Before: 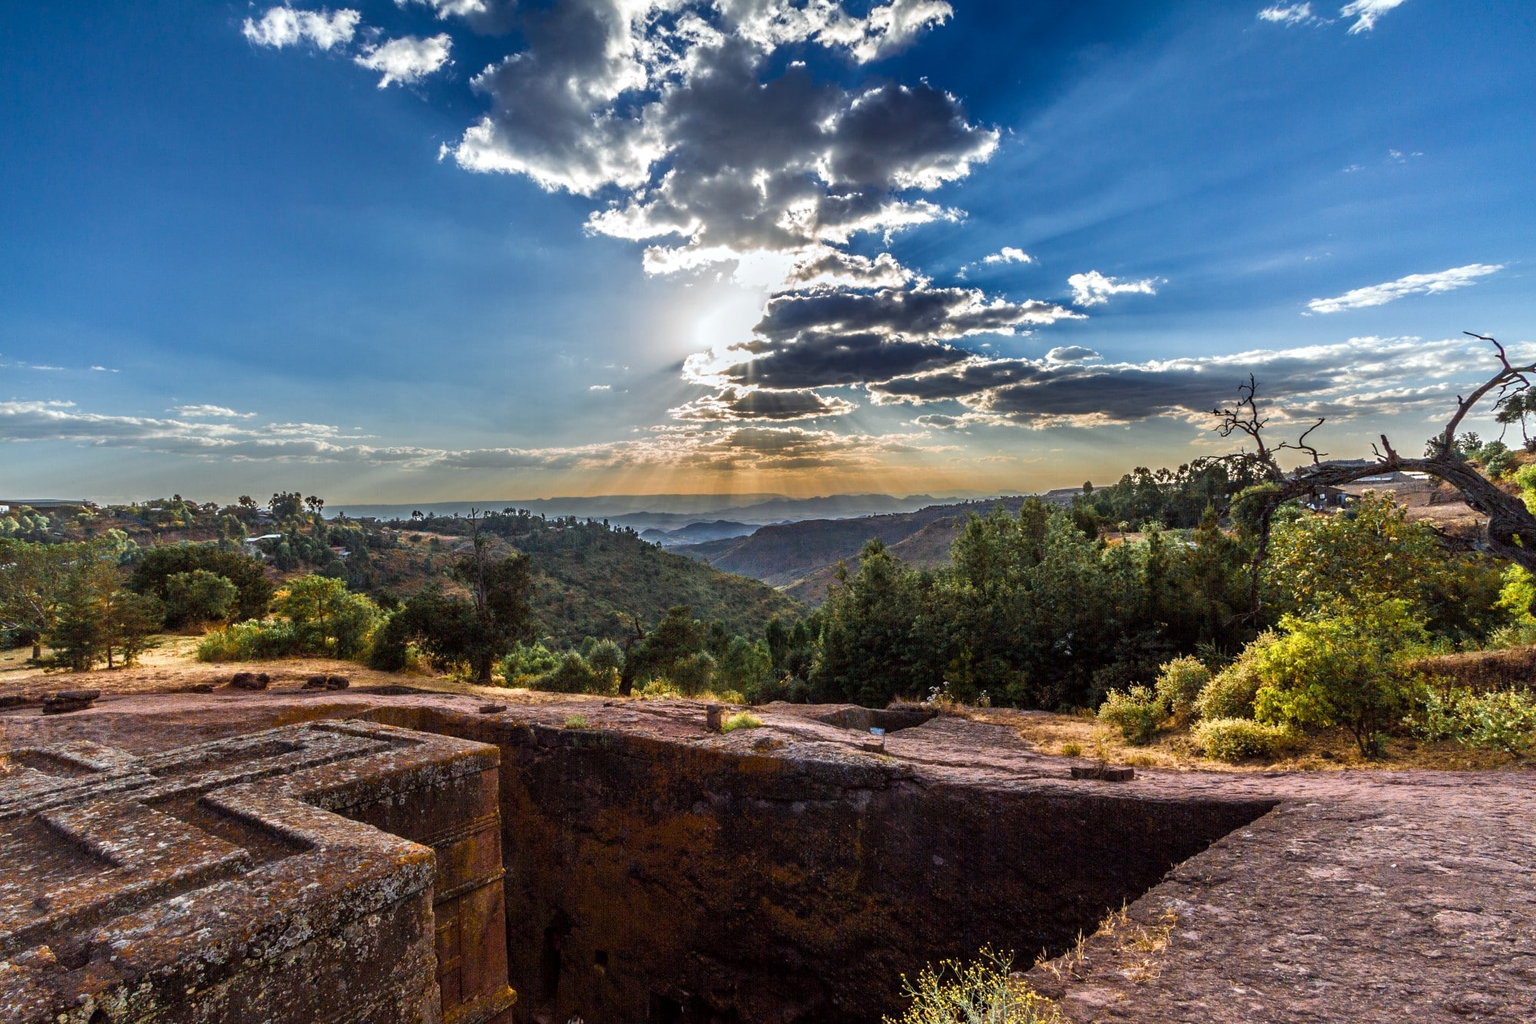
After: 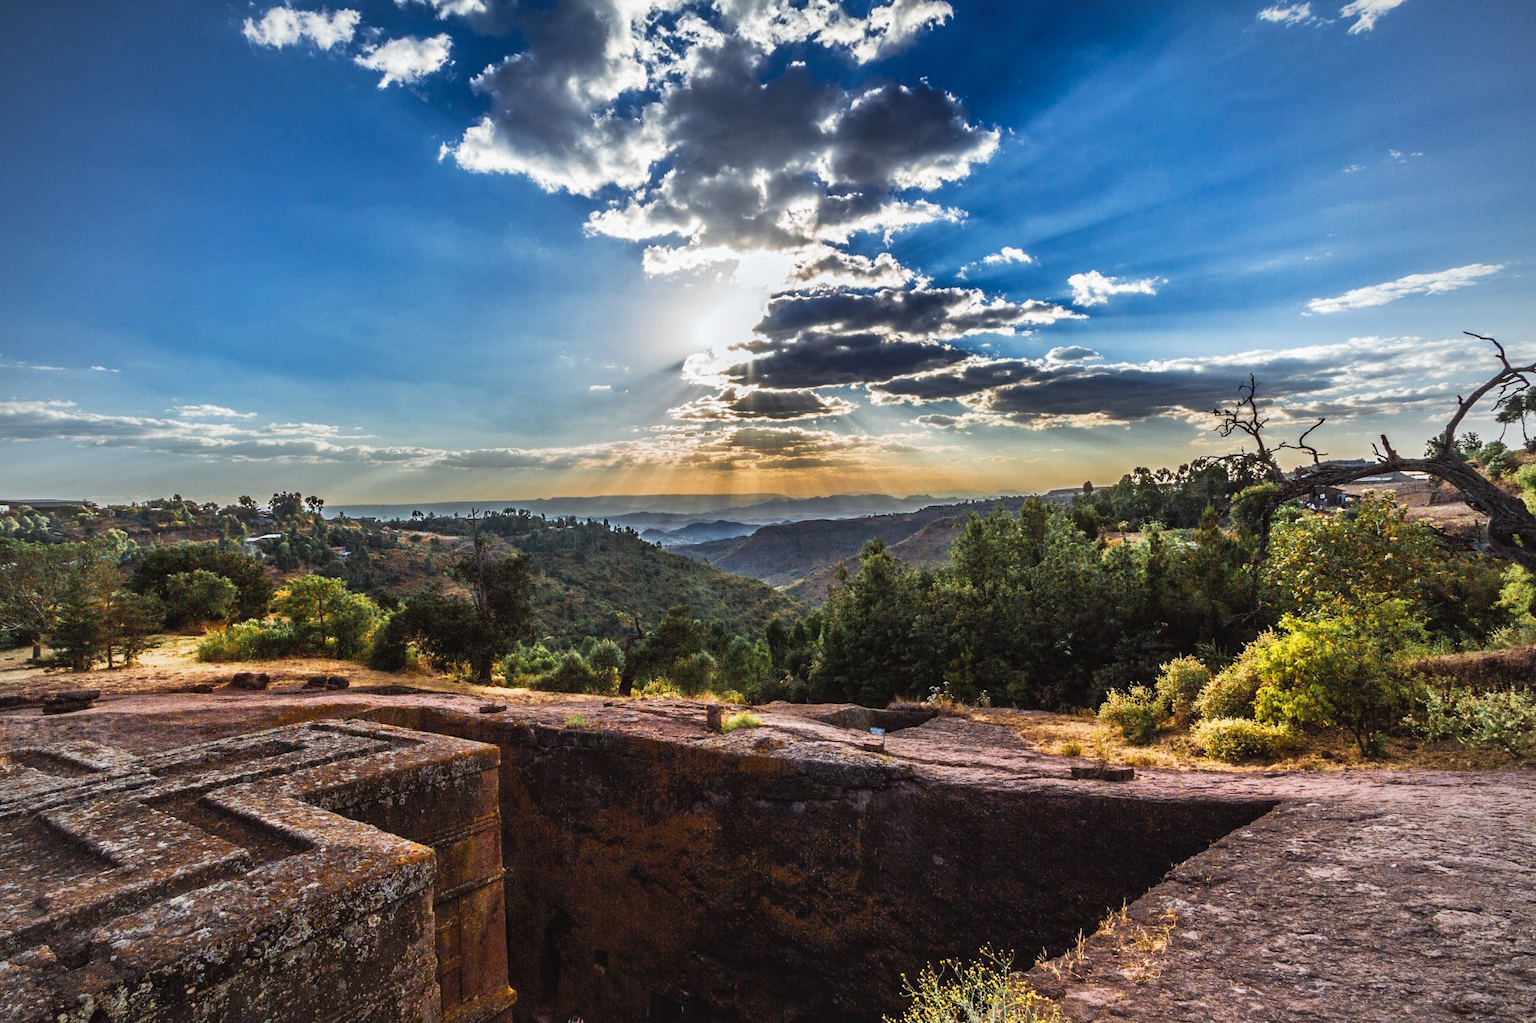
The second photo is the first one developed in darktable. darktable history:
tone curve: curves: ch0 [(0, 0.045) (0.155, 0.169) (0.46, 0.466) (0.751, 0.788) (1, 0.961)]; ch1 [(0, 0) (0.43, 0.408) (0.472, 0.469) (0.505, 0.503) (0.553, 0.555) (0.592, 0.581) (1, 1)]; ch2 [(0, 0) (0.505, 0.495) (0.579, 0.569) (1, 1)], preserve colors none
local contrast: mode bilateral grid, contrast 21, coarseness 51, detail 120%, midtone range 0.2
vignetting: fall-off start 74.17%, fall-off radius 66.06%, brightness -0.484, unbound false
